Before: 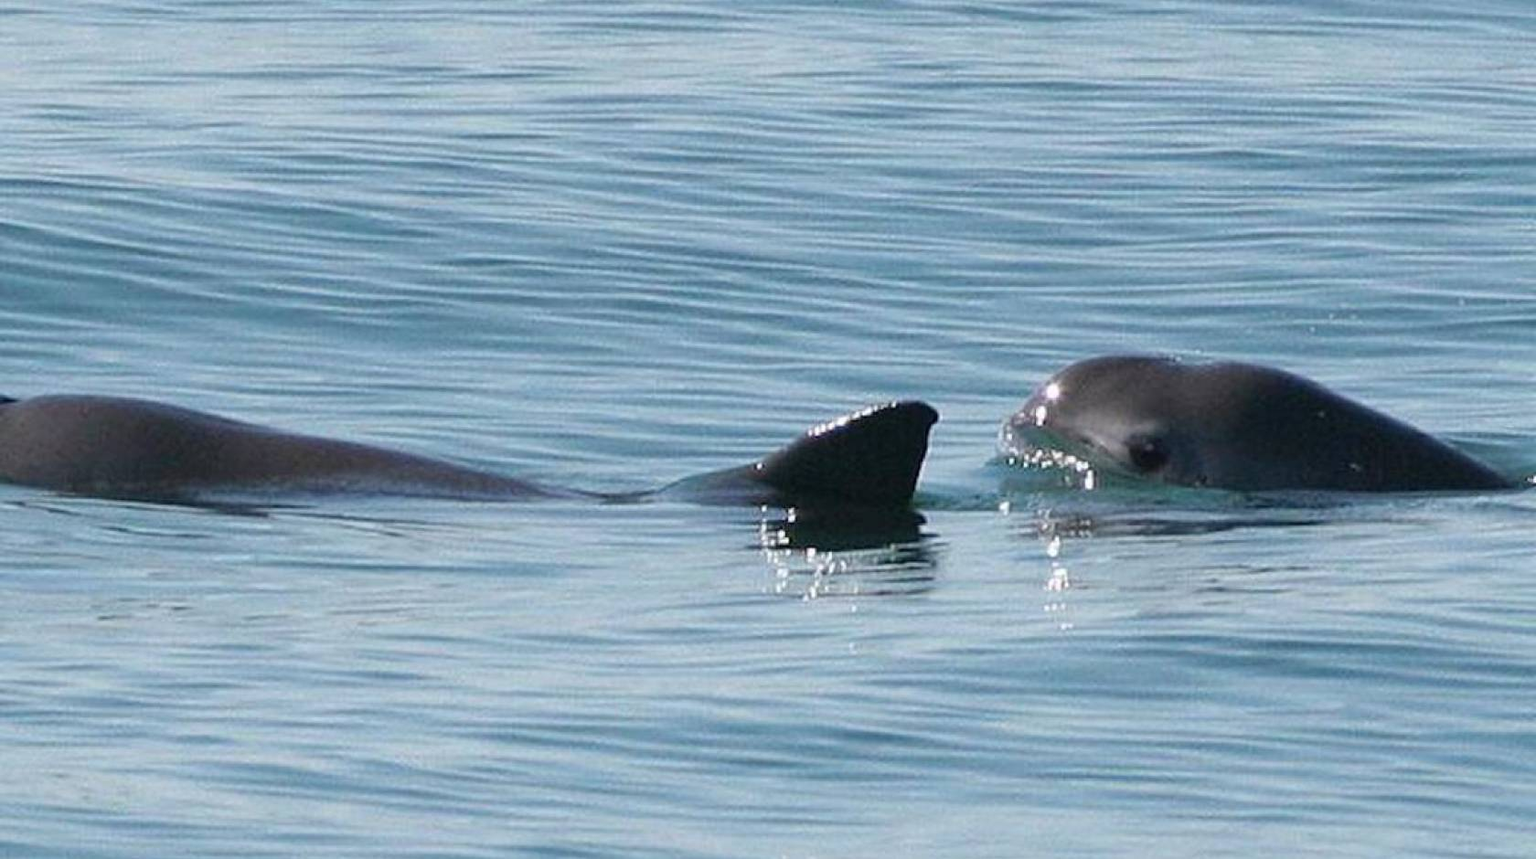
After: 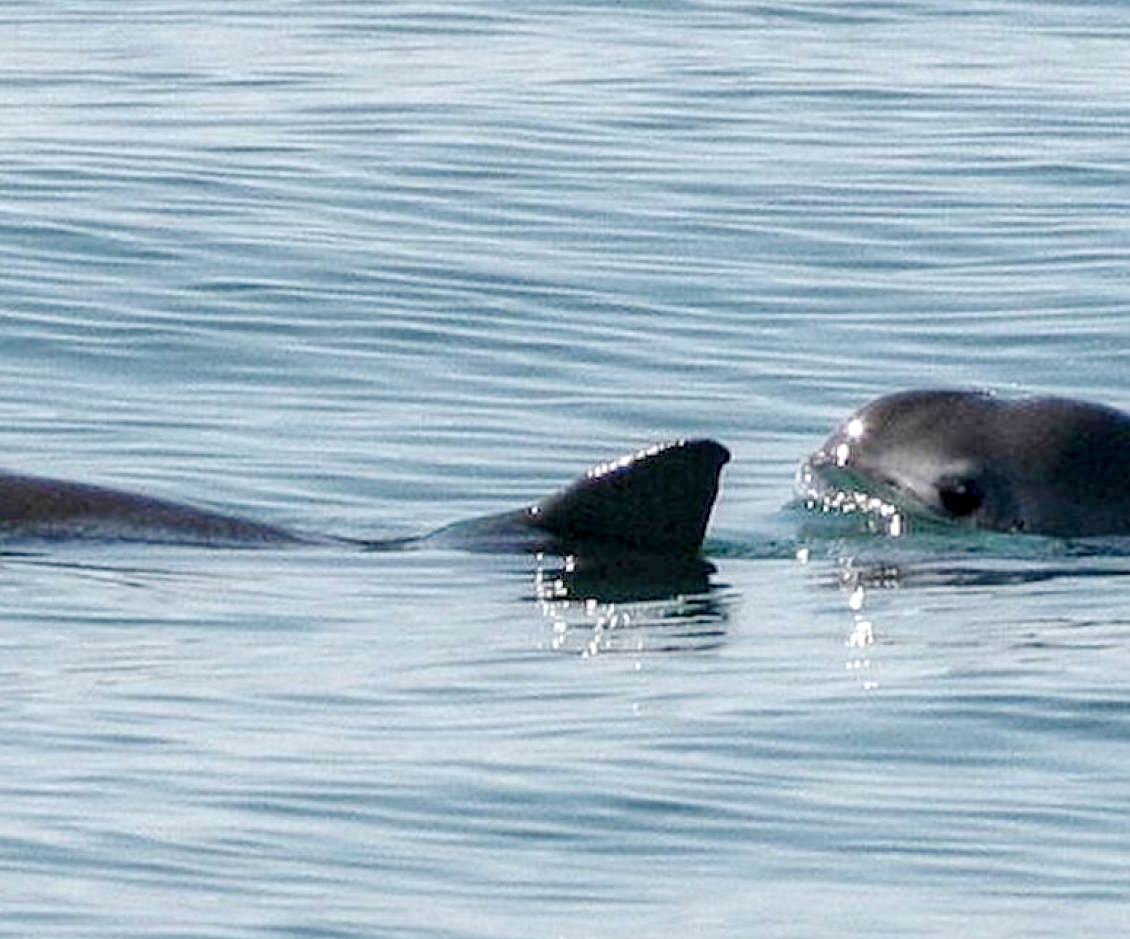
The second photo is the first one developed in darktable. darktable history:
crop and rotate: left 17.644%, right 15.091%
base curve: curves: ch0 [(0, 0) (0.158, 0.273) (0.879, 0.895) (1, 1)], preserve colors none
local contrast: highlights 60%, shadows 63%, detail 160%
